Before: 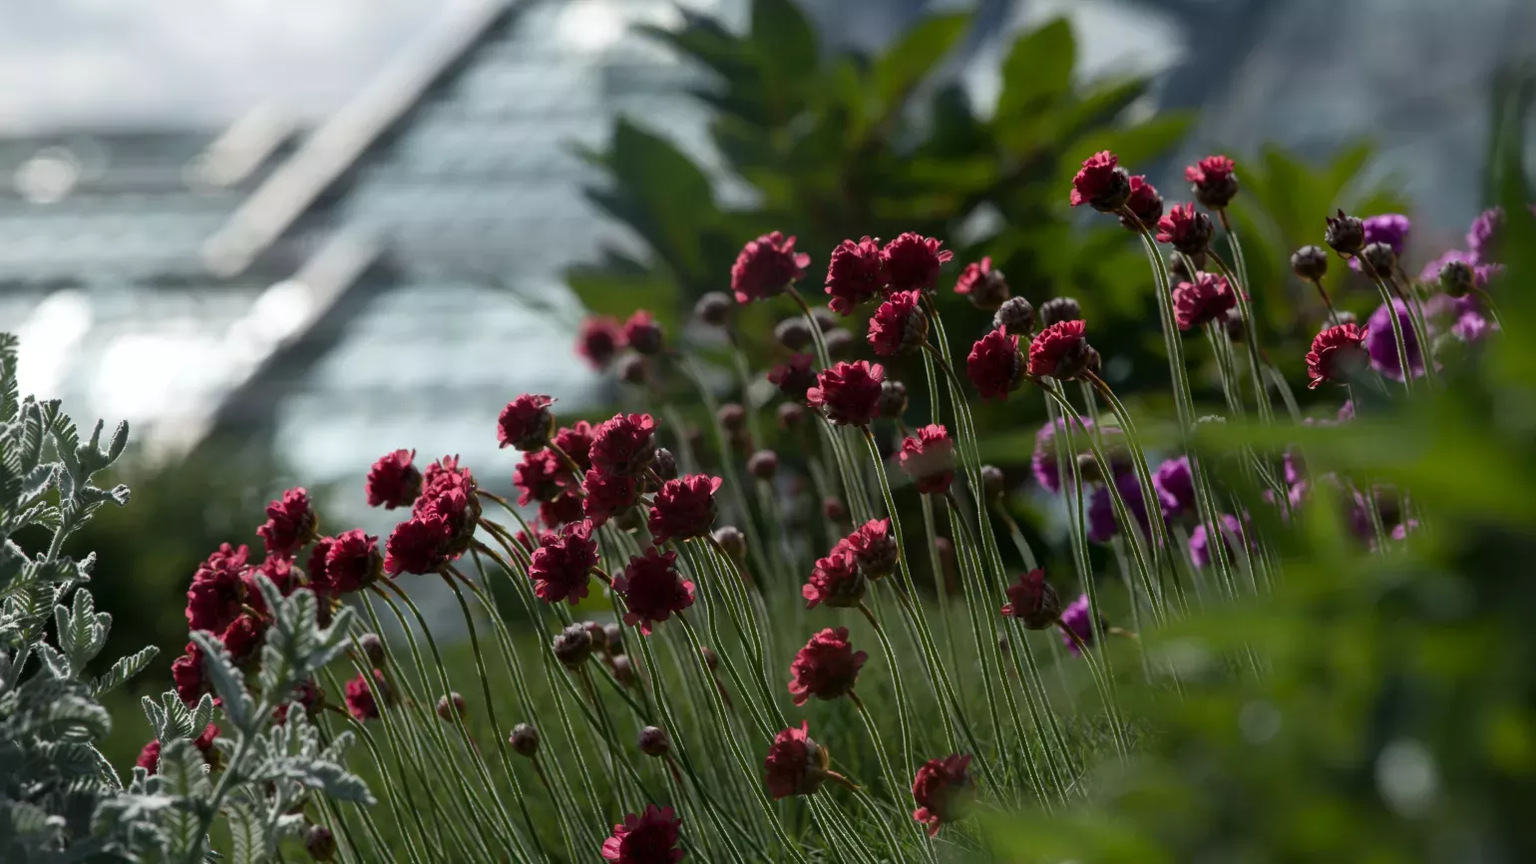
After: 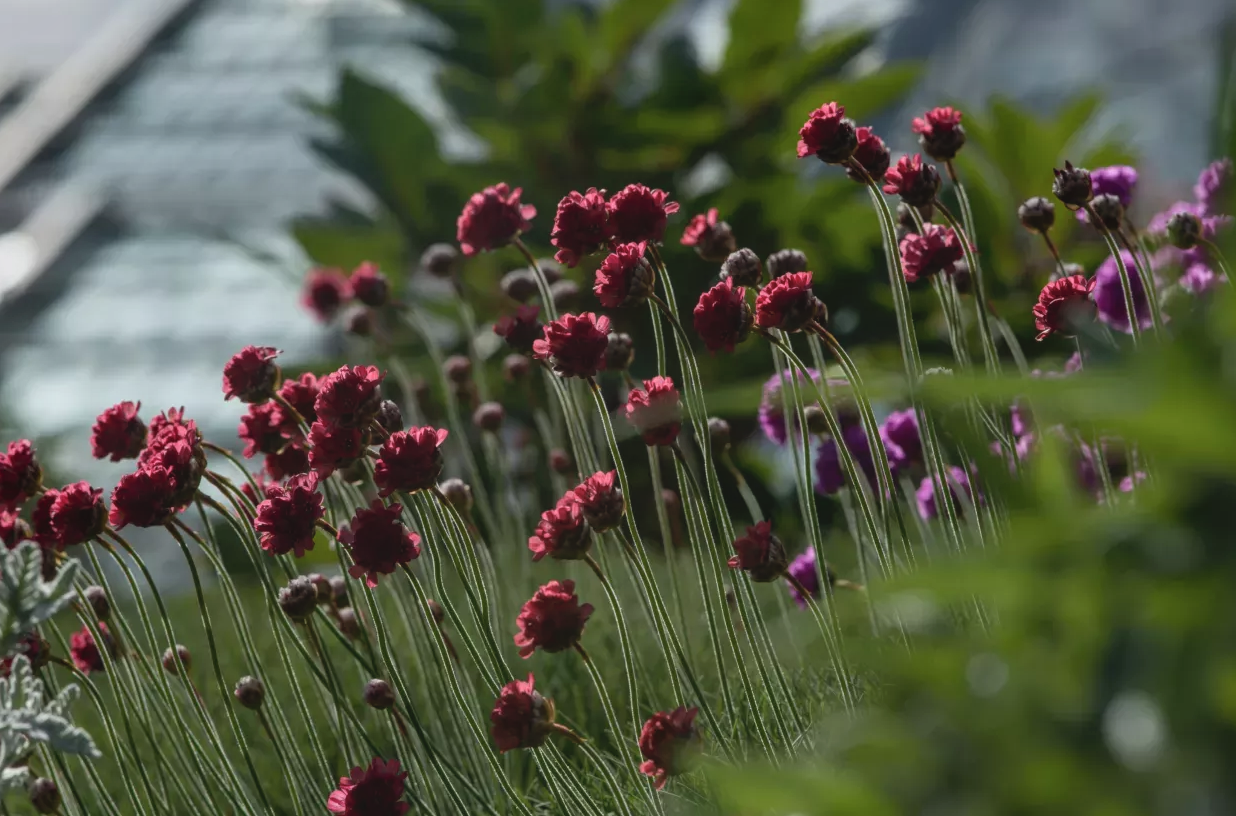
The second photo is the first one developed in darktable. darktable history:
contrast brightness saturation: contrast -0.28
local contrast: highlights 60%, shadows 60%, detail 160%
exposure: exposure -0.157 EV, compensate highlight preservation false
crop and rotate: left 17.959%, top 5.771%, right 1.742%
